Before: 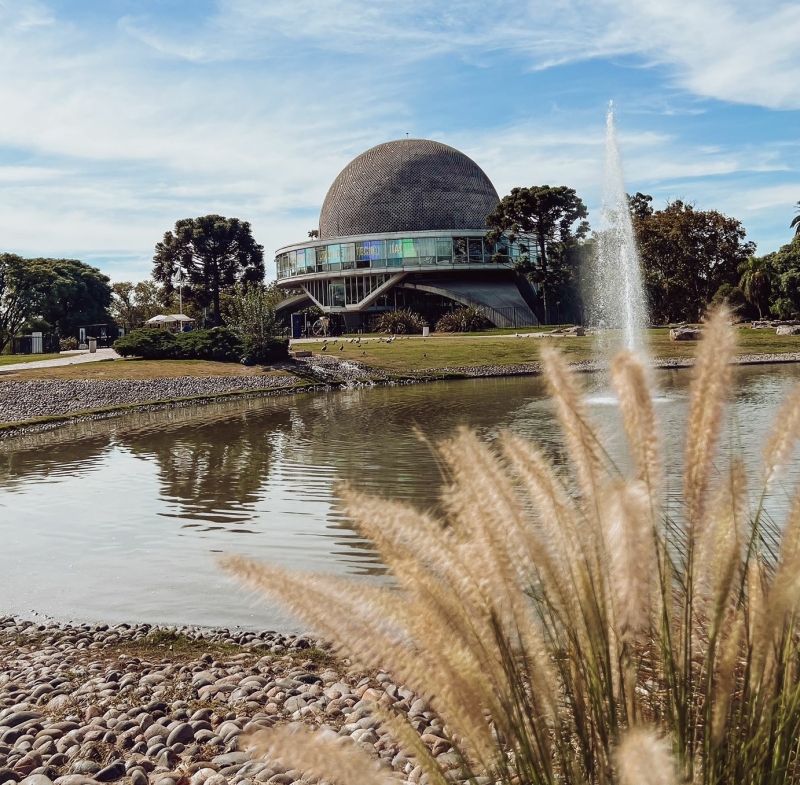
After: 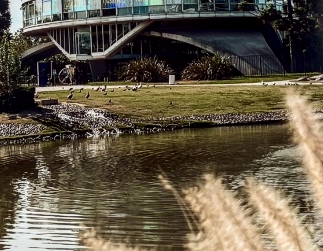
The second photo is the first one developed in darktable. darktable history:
contrast brightness saturation: contrast 0.28
local contrast: detail 130%
crop: left 31.751%, top 32.172%, right 27.8%, bottom 35.83%
tone equalizer: on, module defaults
